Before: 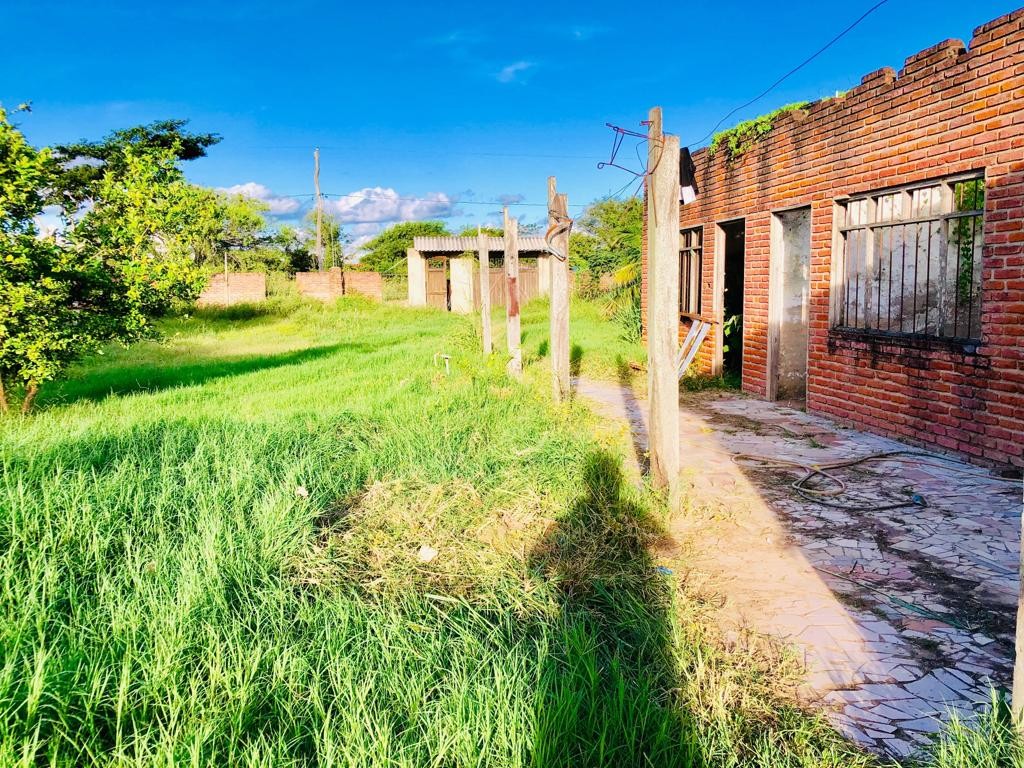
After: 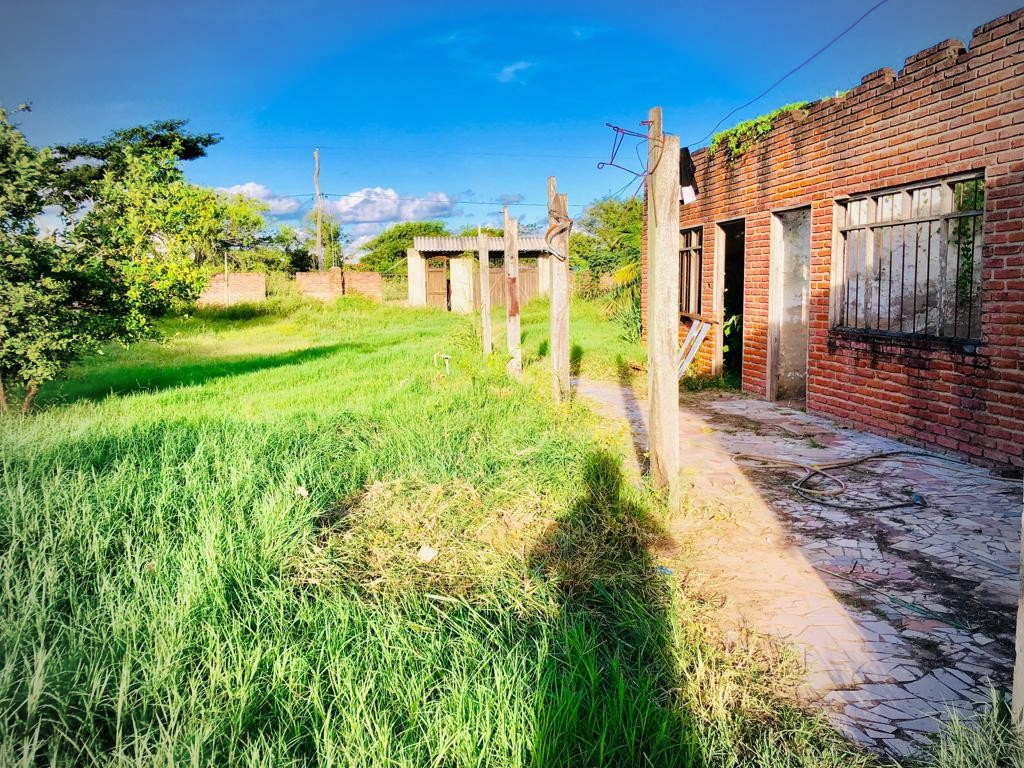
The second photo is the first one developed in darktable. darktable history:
vignetting: fall-off start 71.79%
